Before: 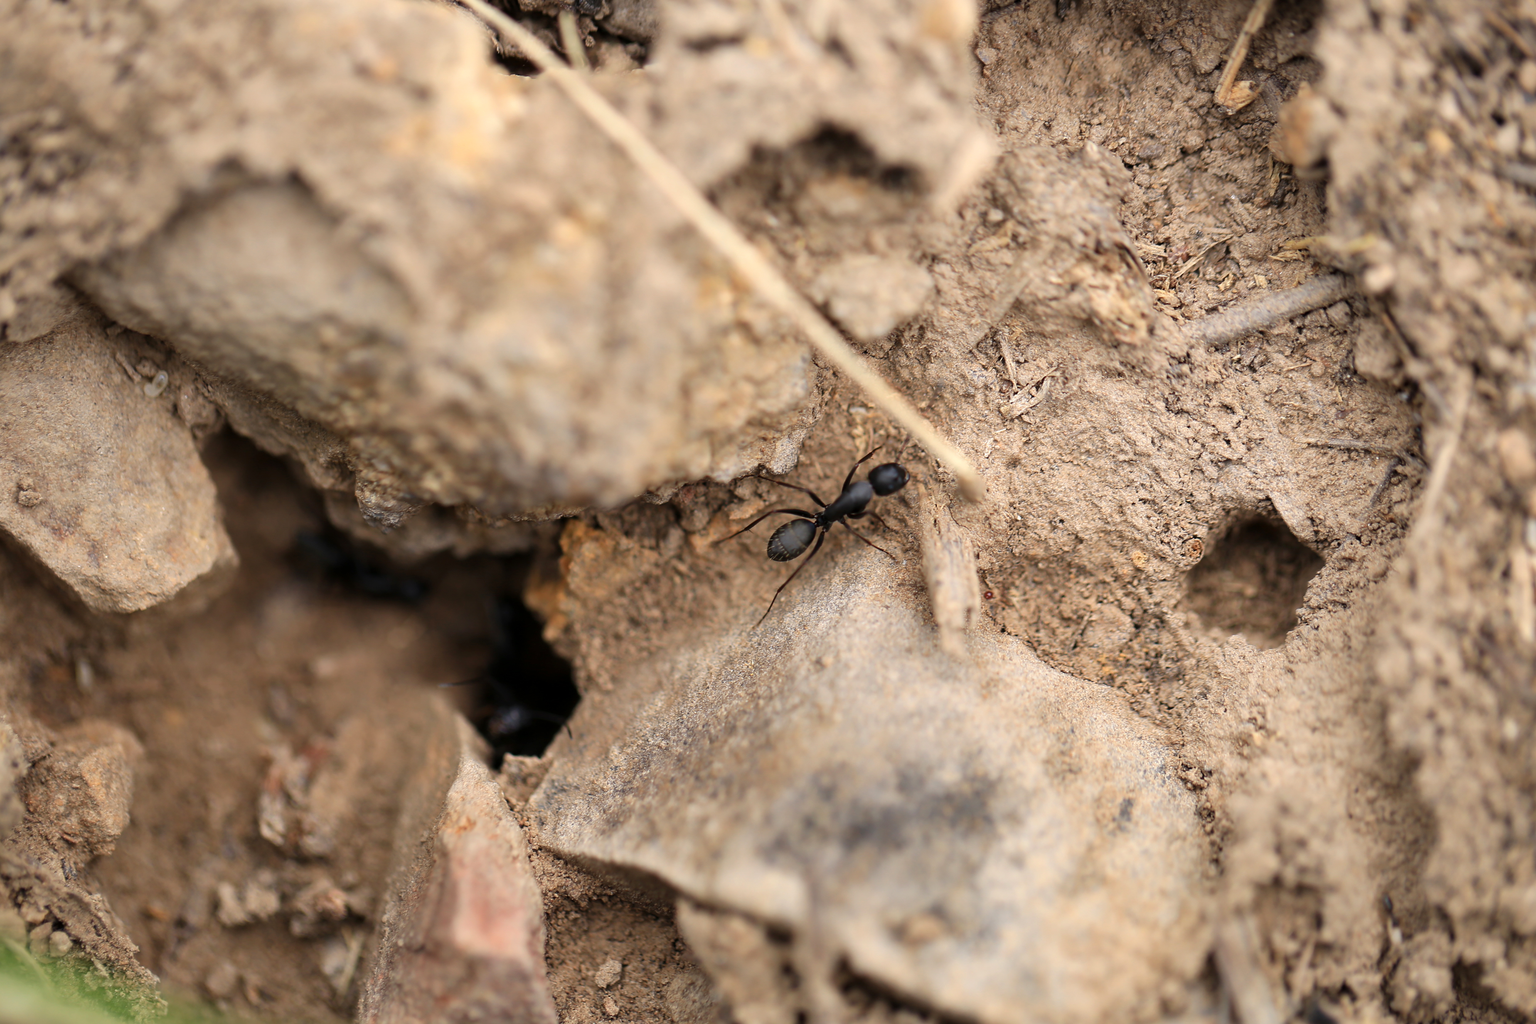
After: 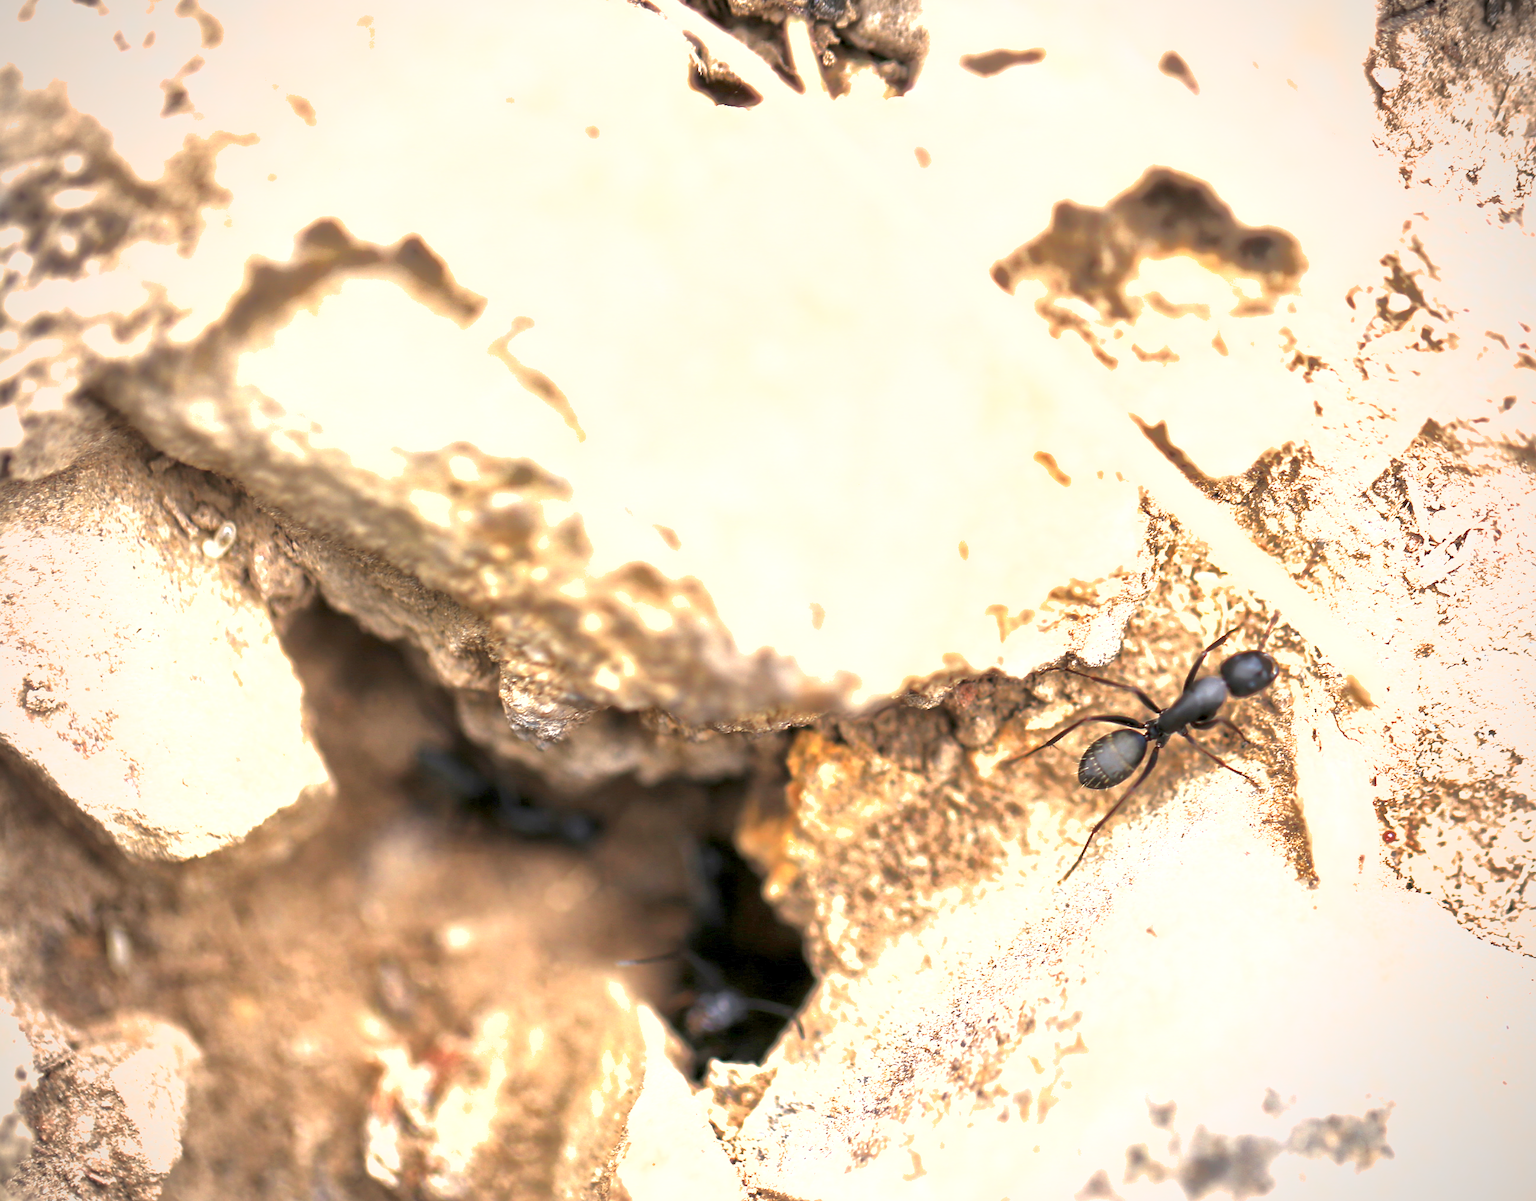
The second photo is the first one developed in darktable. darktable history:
crop: right 28.823%, bottom 16.518%
local contrast: highlights 106%, shadows 100%, detail 120%, midtone range 0.2
exposure: black level correction 0, exposure 2 EV, compensate highlight preservation false
vignetting: fall-off radius 61.2%
shadows and highlights: on, module defaults
